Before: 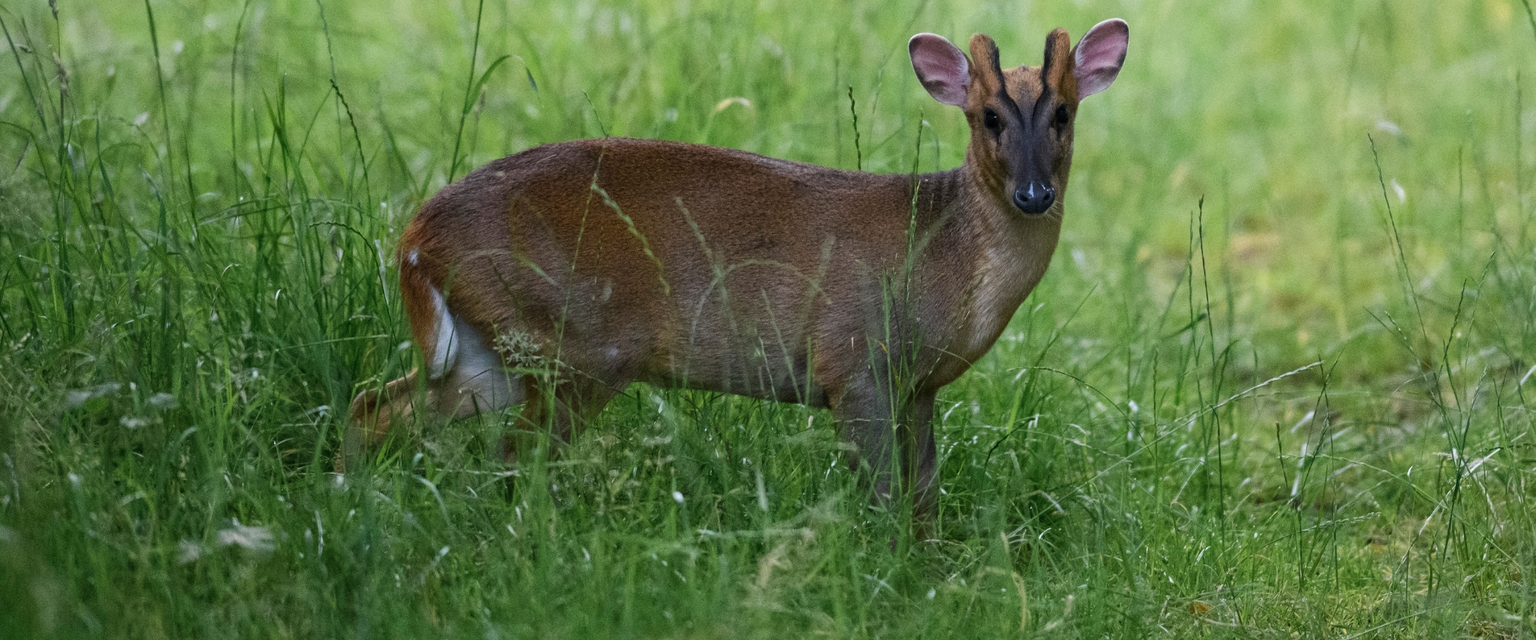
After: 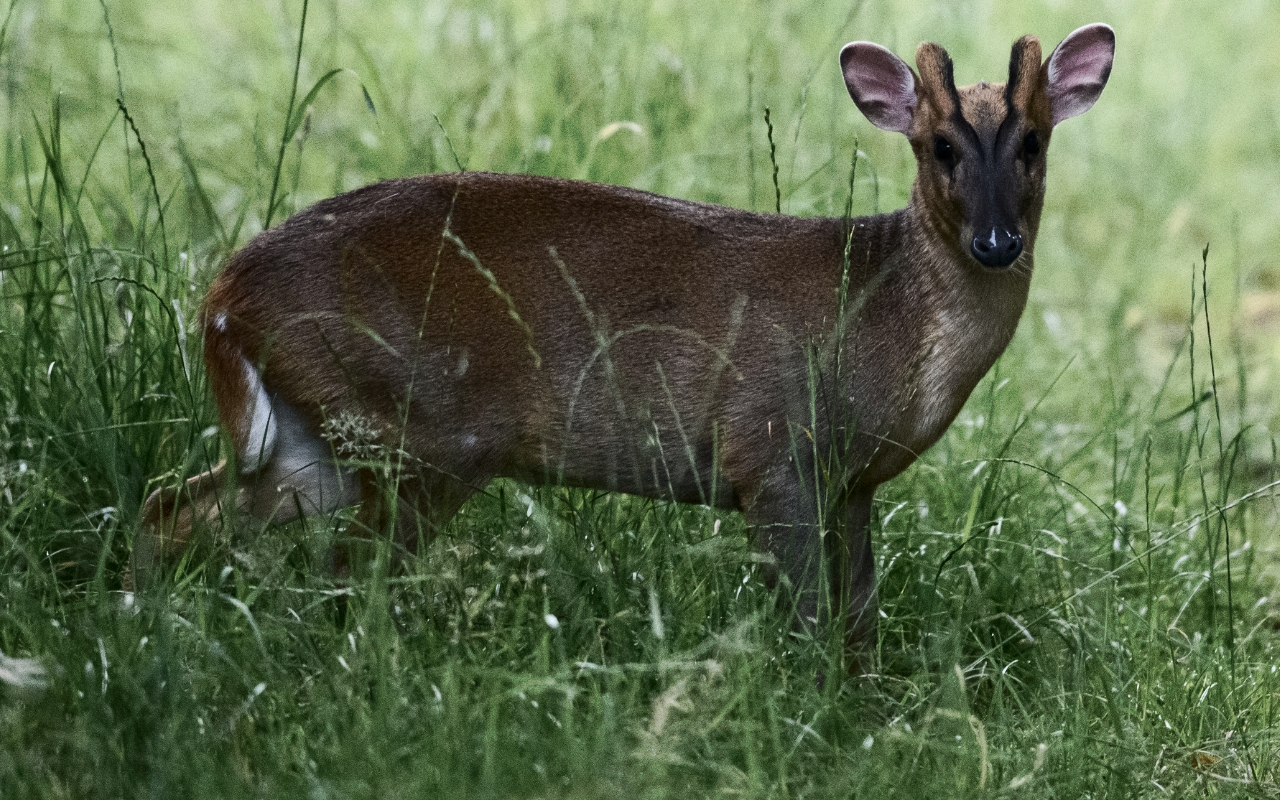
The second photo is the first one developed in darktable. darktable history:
contrast brightness saturation: contrast 0.25, saturation -0.31
tone curve: curves: ch0 [(0, 0) (0.003, 0.003) (0.011, 0.011) (0.025, 0.025) (0.044, 0.044) (0.069, 0.068) (0.1, 0.099) (0.136, 0.134) (0.177, 0.175) (0.224, 0.222) (0.277, 0.274) (0.335, 0.331) (0.399, 0.395) (0.468, 0.463) (0.543, 0.554) (0.623, 0.632) (0.709, 0.716) (0.801, 0.805) (0.898, 0.9) (1, 1)], preserve colors none
crop and rotate: left 15.446%, right 17.836%
